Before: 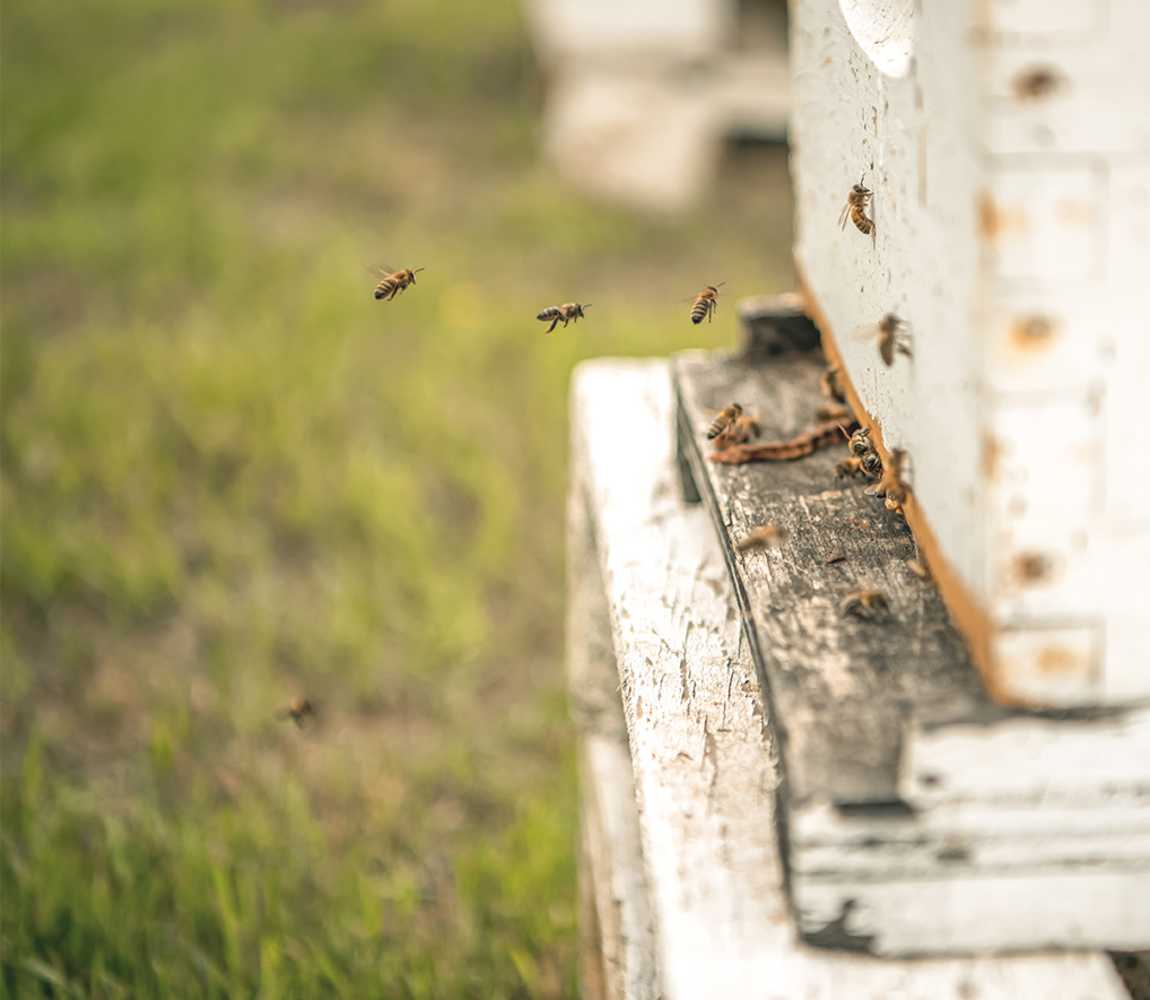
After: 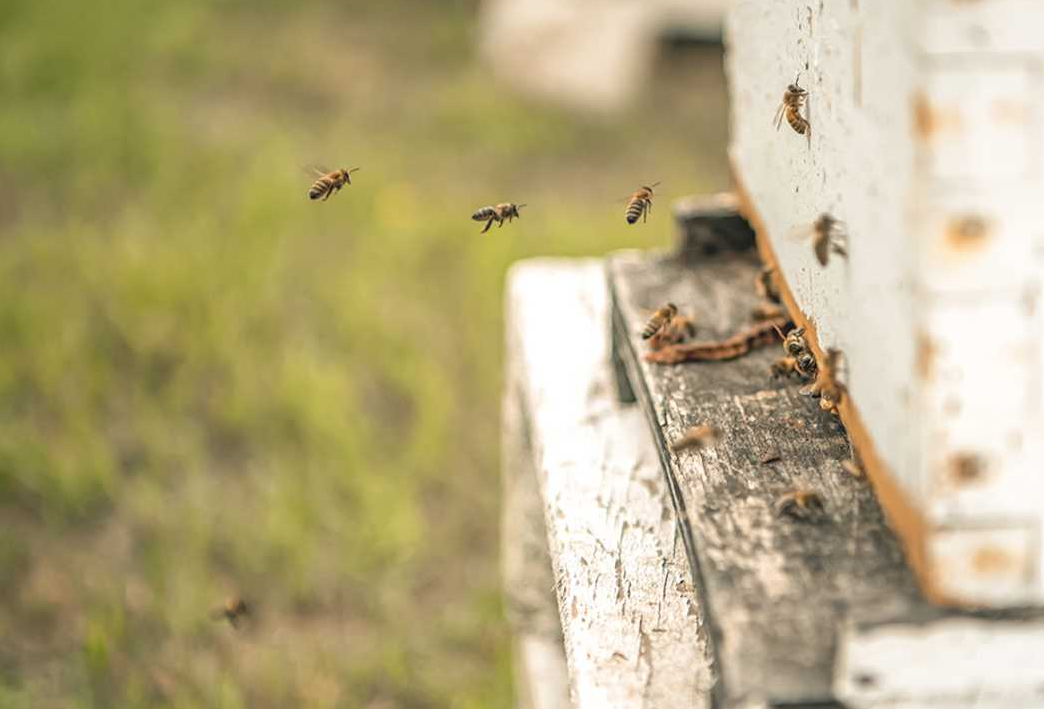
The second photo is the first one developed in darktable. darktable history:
crop: left 5.684%, top 10.049%, right 3.493%, bottom 18.963%
